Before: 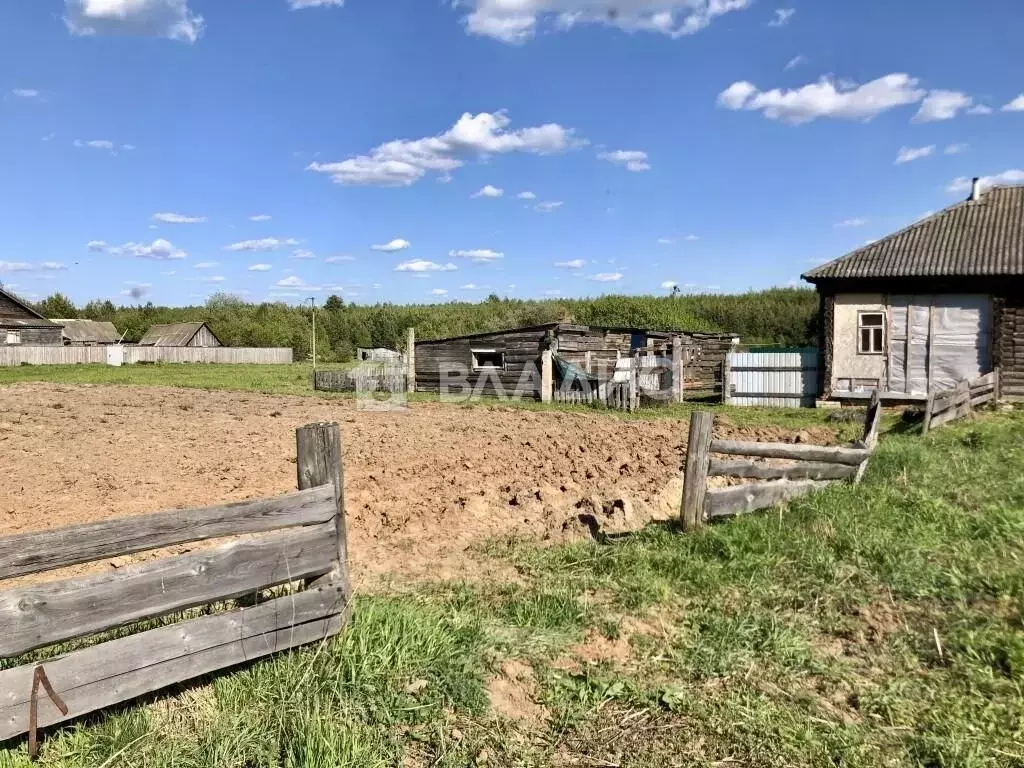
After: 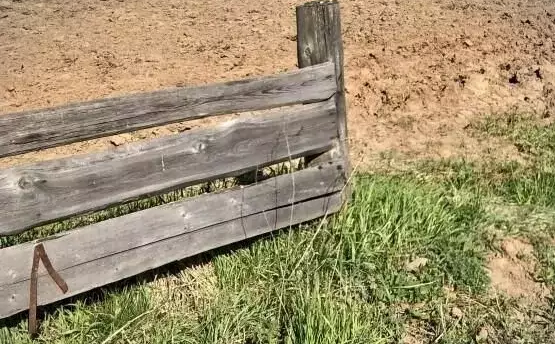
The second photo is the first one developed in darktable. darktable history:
shadows and highlights: low approximation 0.01, soften with gaussian
vignetting: fall-off start 85.64%, fall-off radius 80.1%, width/height ratio 1.218, dithering 8-bit output
crop and rotate: top 54.989%, right 45.768%, bottom 0.101%
